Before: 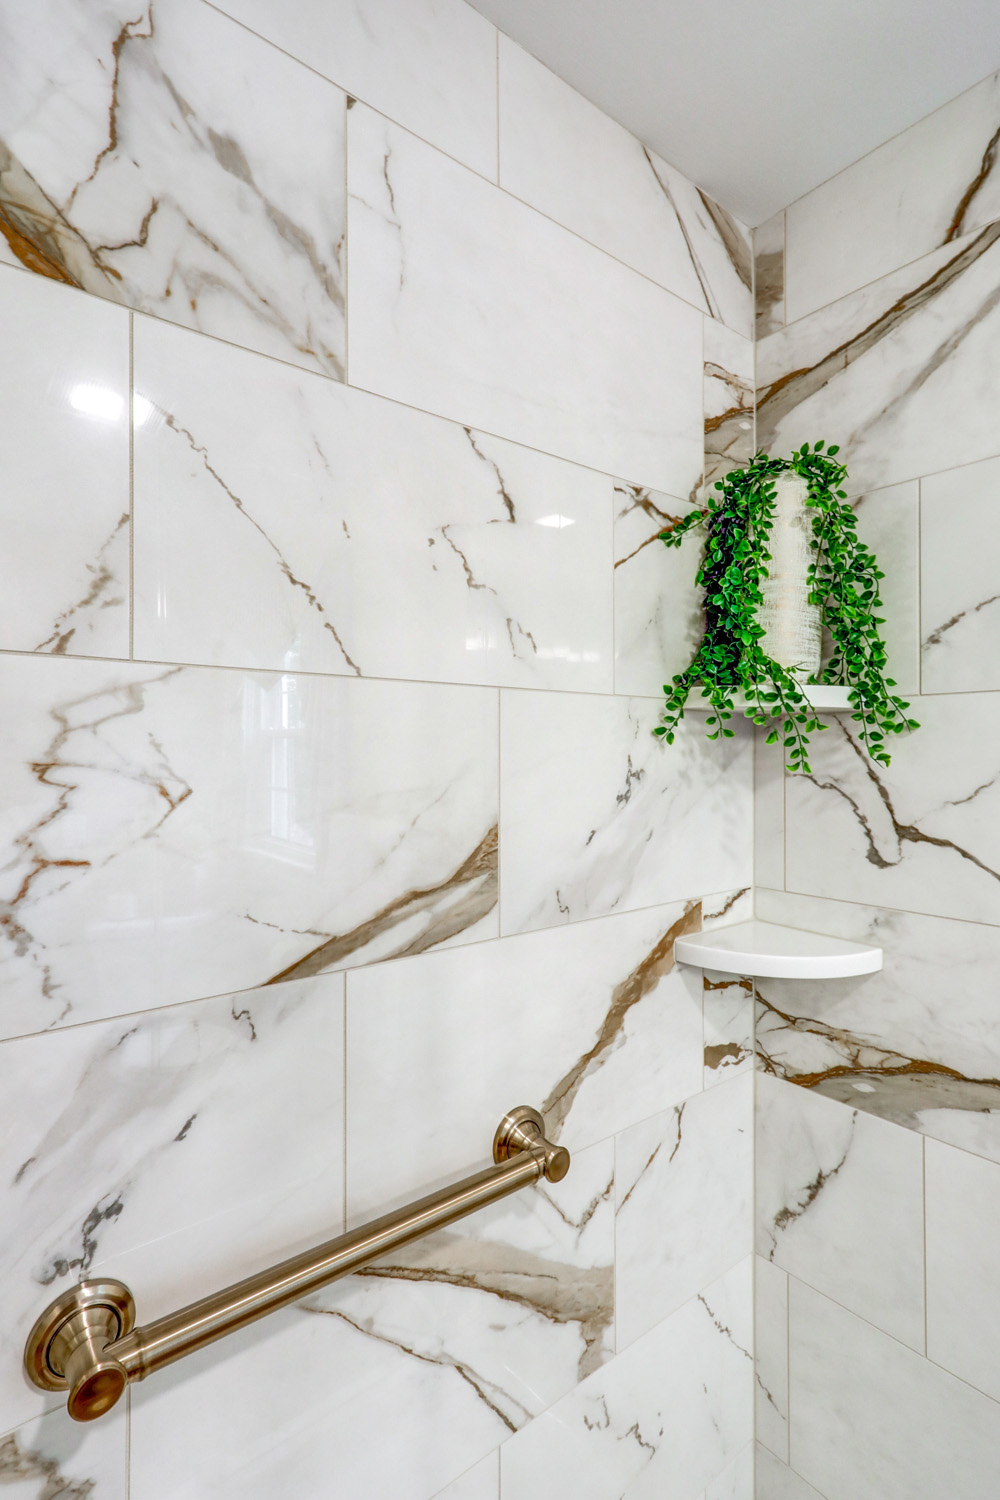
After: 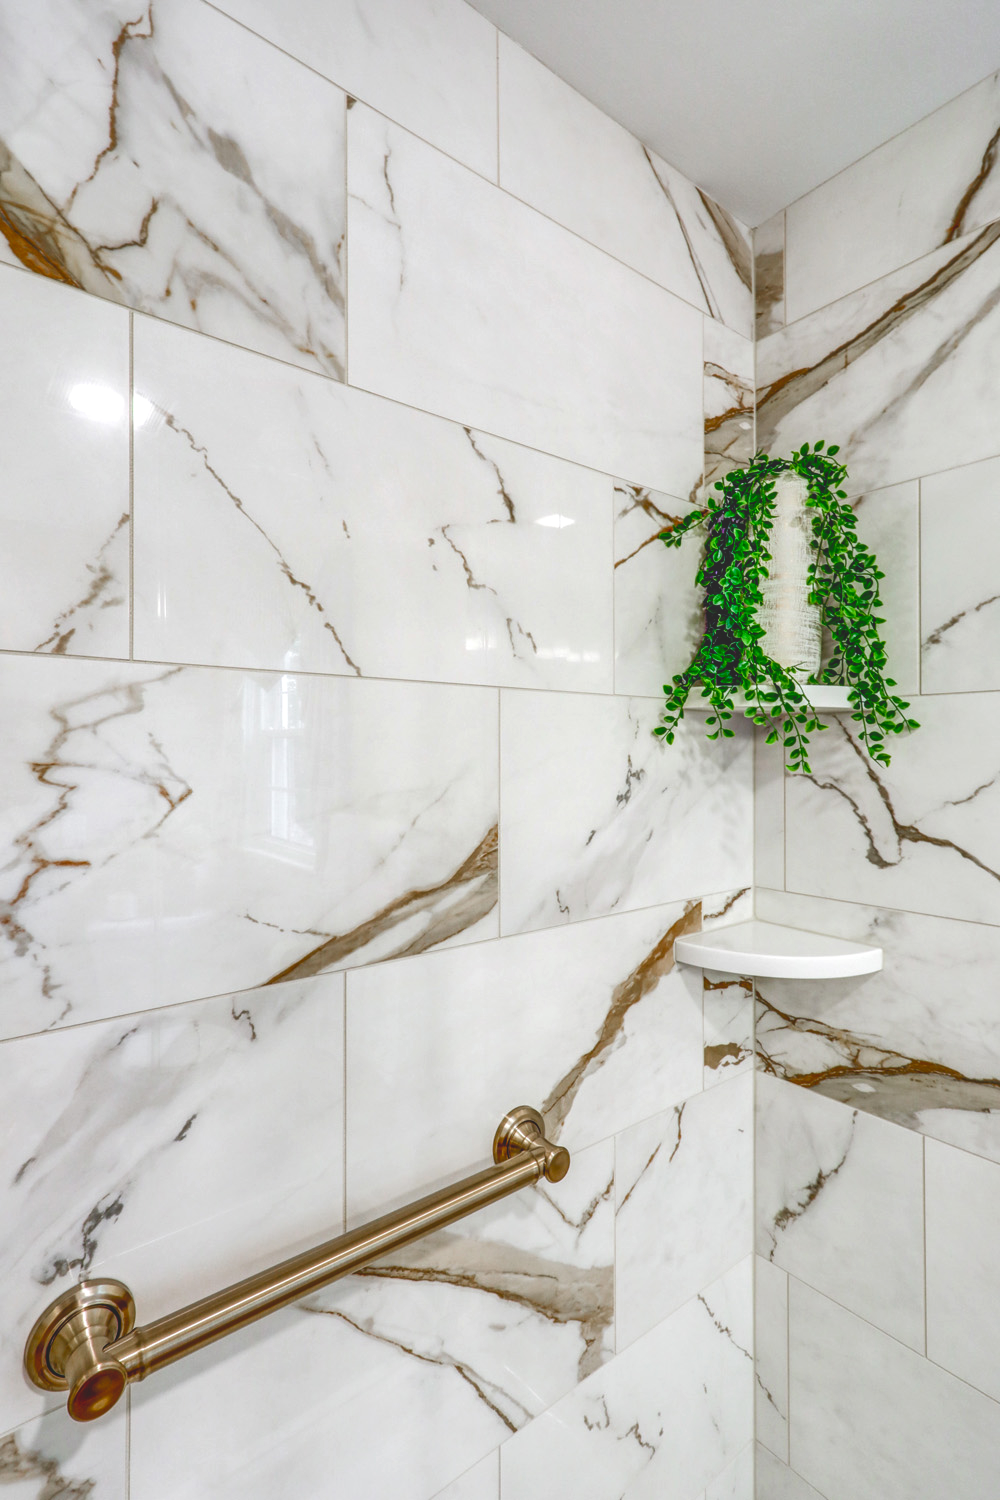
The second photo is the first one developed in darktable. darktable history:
exposure: black level correction -0.028, compensate highlight preservation false
local contrast: on, module defaults
color balance rgb: perceptual saturation grading › global saturation 20%, perceptual saturation grading › highlights -25%, perceptual saturation grading › shadows 50%
